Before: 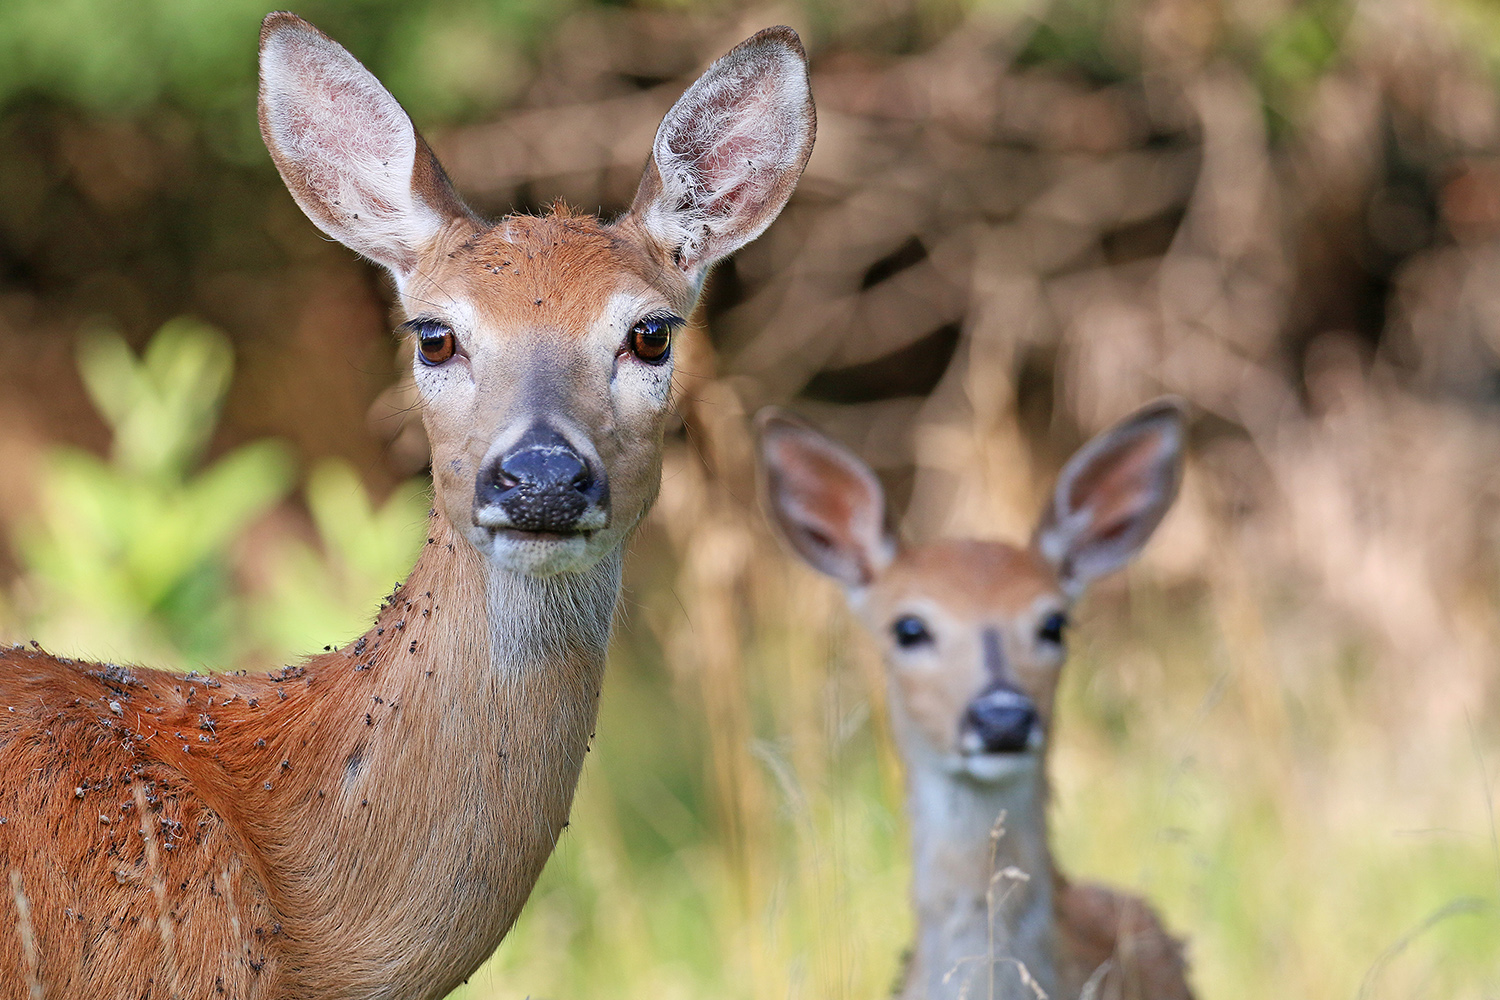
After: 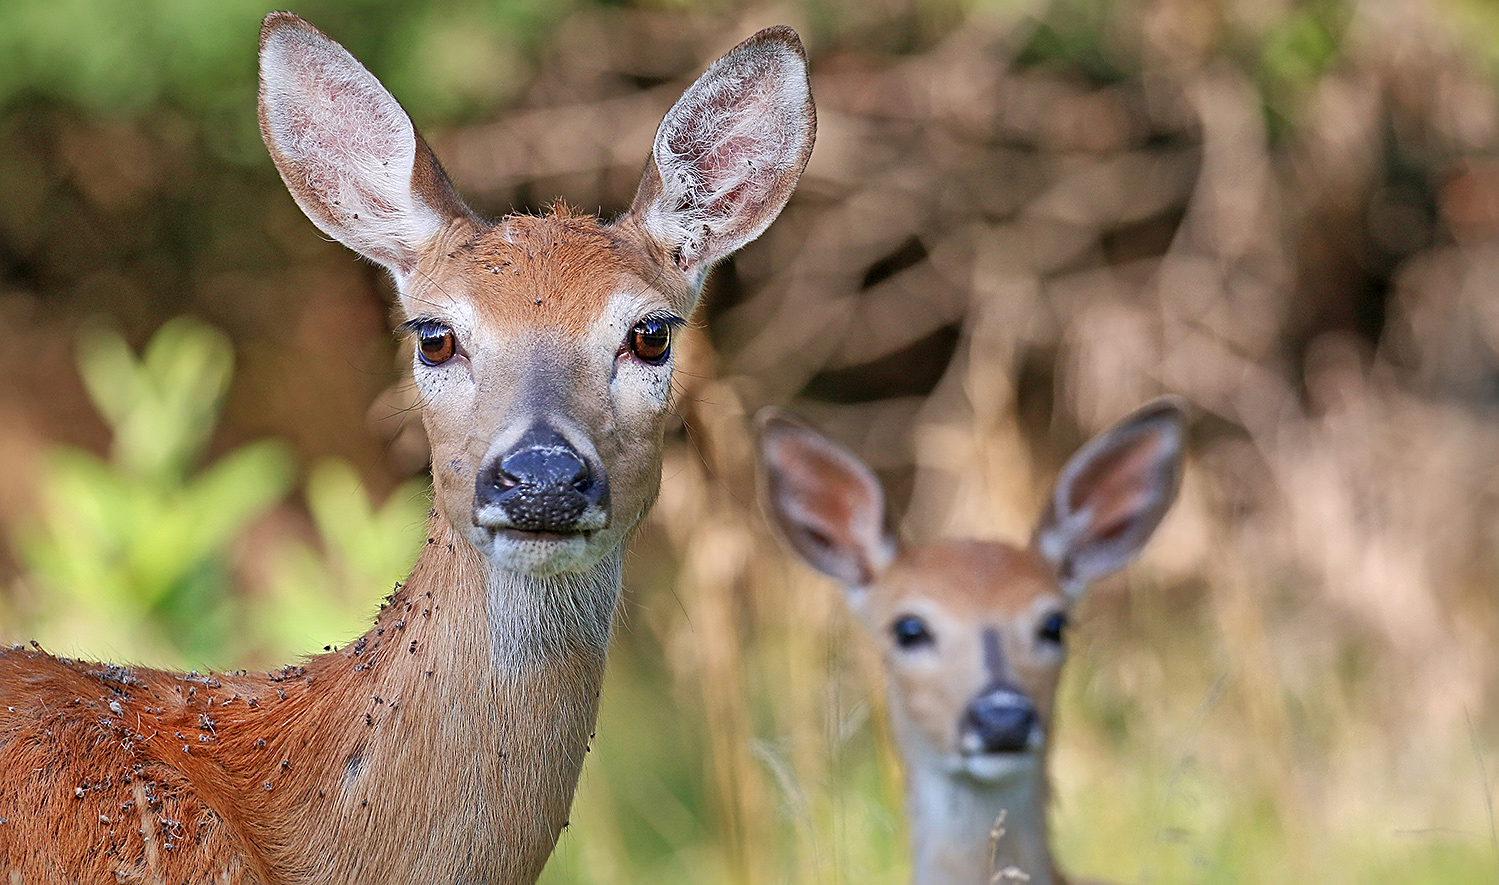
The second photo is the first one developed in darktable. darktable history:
shadows and highlights: on, module defaults
crop and rotate: top 0%, bottom 11.492%
local contrast: mode bilateral grid, contrast 20, coarseness 51, detail 119%, midtone range 0.2
sharpen: on, module defaults
